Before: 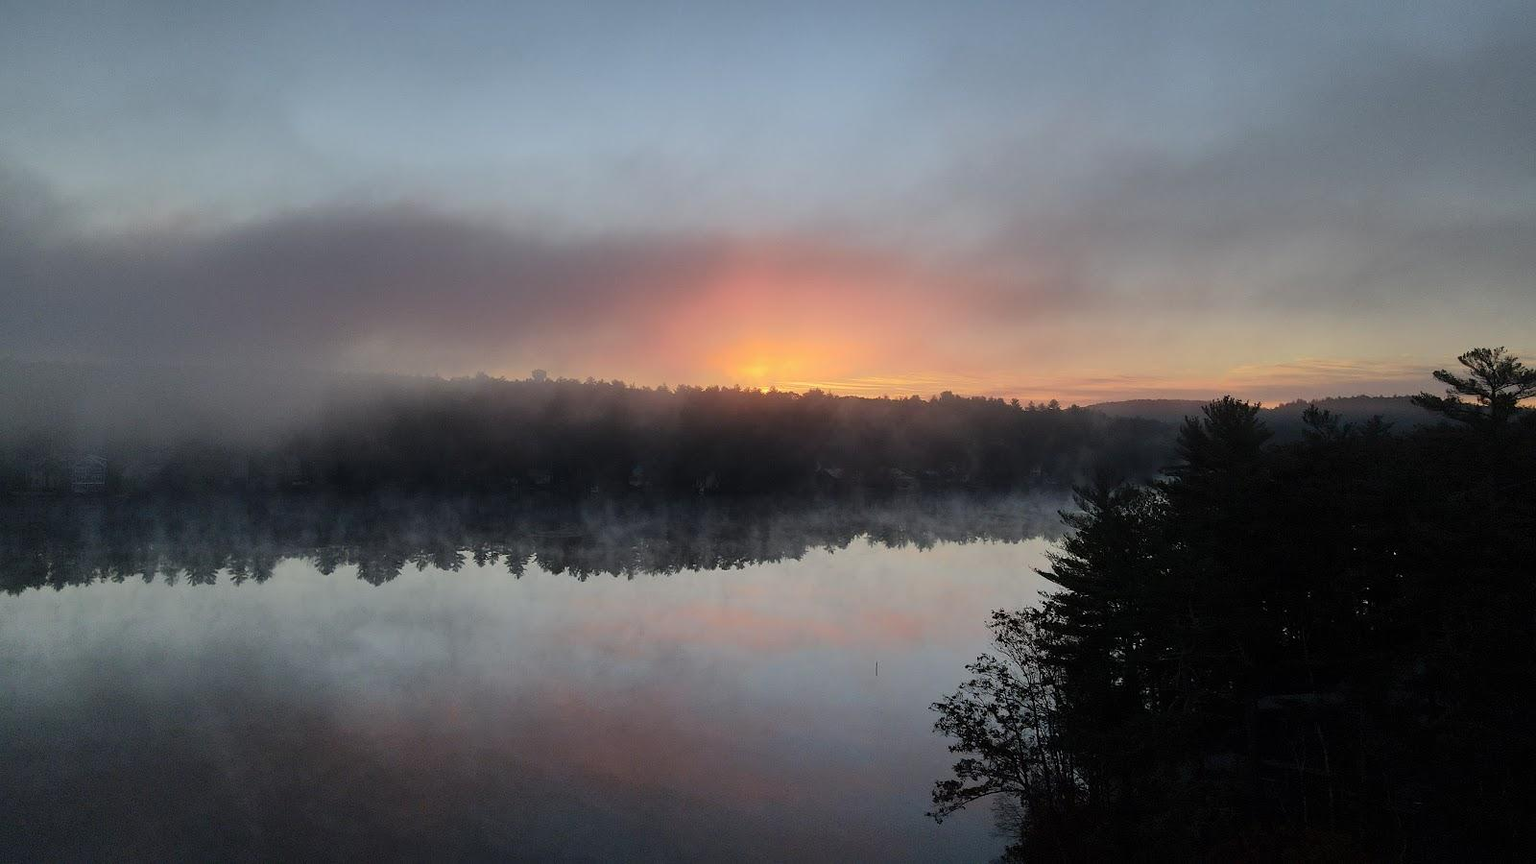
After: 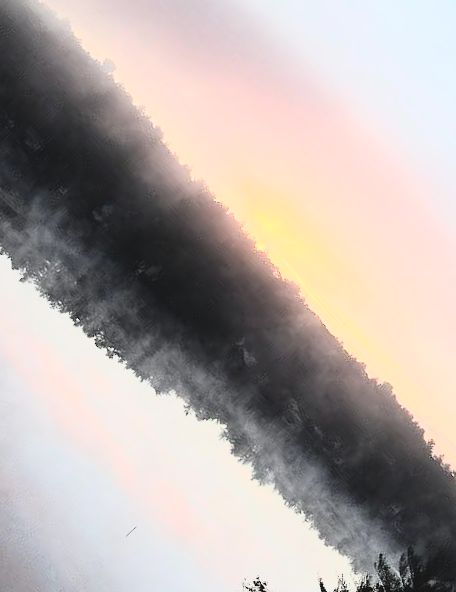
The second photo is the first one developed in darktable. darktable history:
contrast brightness saturation: contrast 0.097, saturation -0.301
tone curve: curves: ch0 [(0, 0.052) (0.207, 0.35) (0.392, 0.592) (0.54, 0.803) (0.725, 0.922) (0.99, 0.974)], color space Lab, independent channels, preserve colors none
tone equalizer: -8 EV -0.729 EV, -7 EV -0.679 EV, -6 EV -0.629 EV, -5 EV -0.403 EV, -3 EV 0.383 EV, -2 EV 0.6 EV, -1 EV 0.684 EV, +0 EV 0.746 EV
crop and rotate: angle -46.19°, top 16.06%, right 0.935%, bottom 11.67%
